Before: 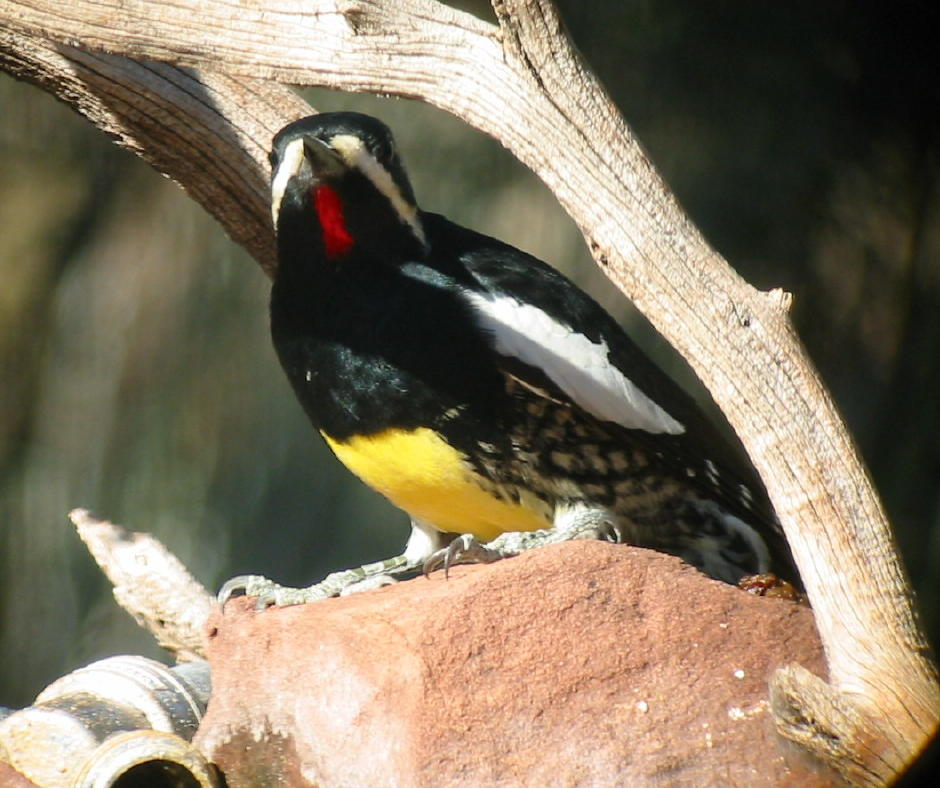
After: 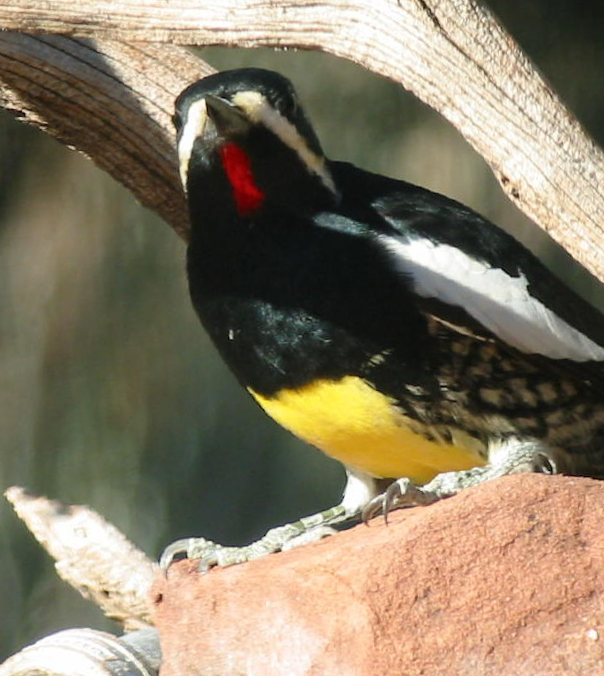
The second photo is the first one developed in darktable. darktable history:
white balance: emerald 1
crop and rotate: left 6.617%, right 26.717%
rotate and perspective: rotation -5°, crop left 0.05, crop right 0.952, crop top 0.11, crop bottom 0.89
